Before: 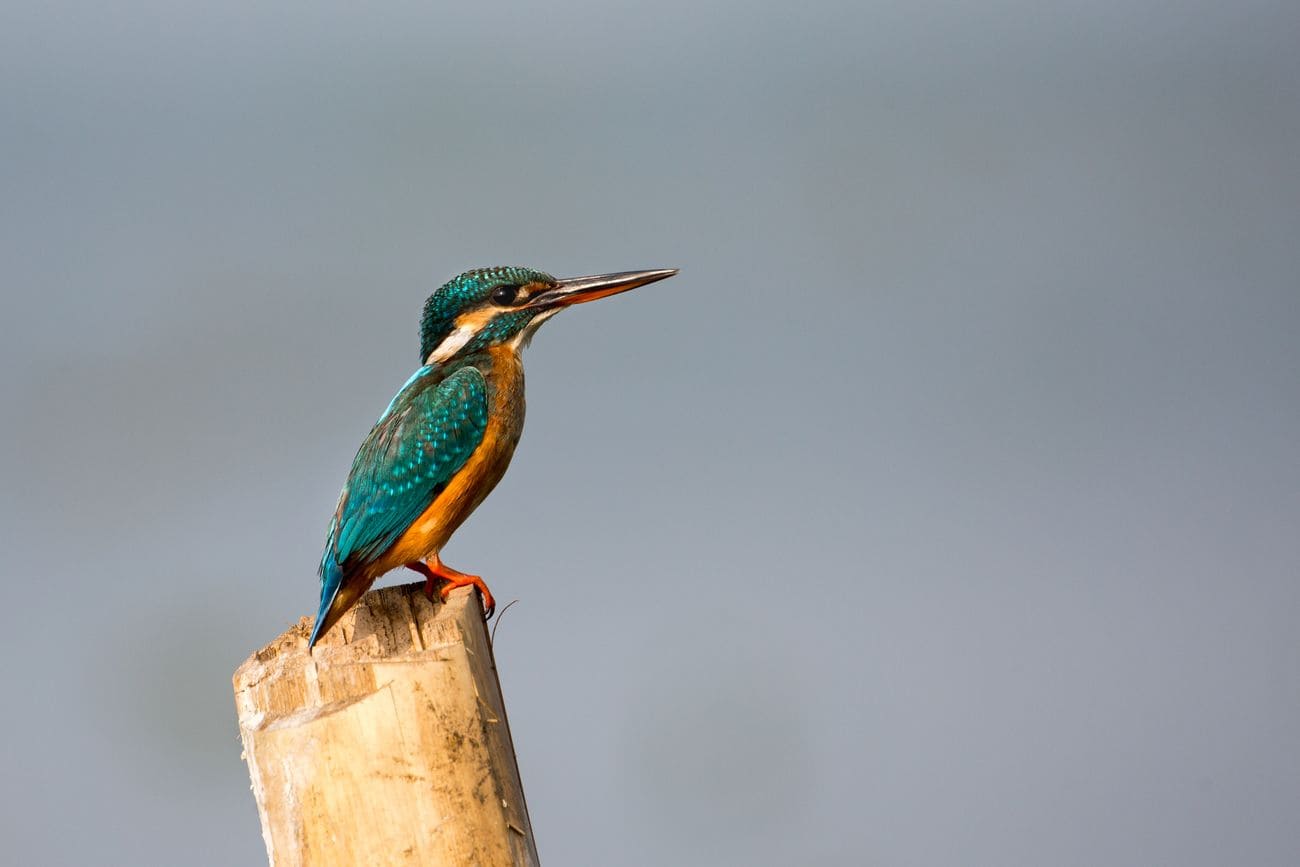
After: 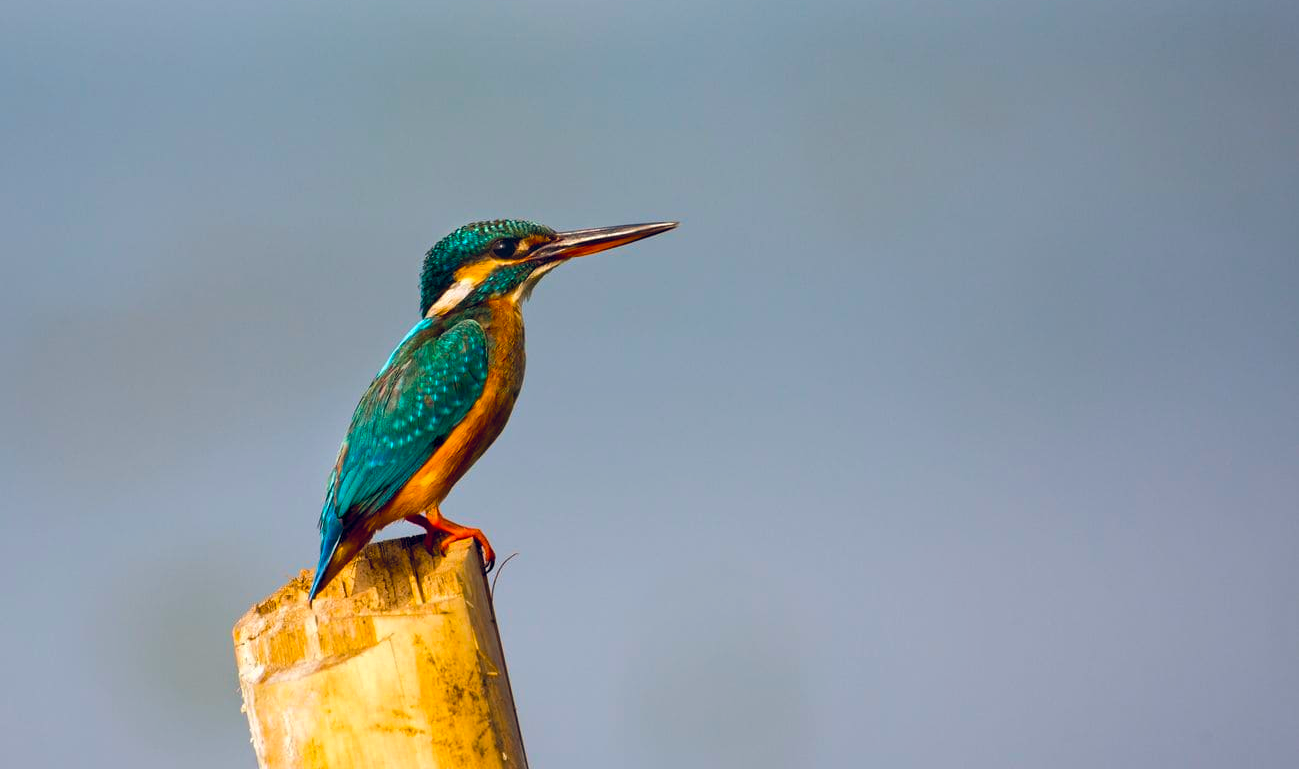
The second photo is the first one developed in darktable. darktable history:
tone equalizer: edges refinement/feathering 500, mask exposure compensation -1.57 EV, preserve details no
color balance rgb: global offset › chroma 0.141%, global offset › hue 253.65°, linear chroma grading › global chroma 25.31%, perceptual saturation grading › global saturation 17.06%, global vibrance 34.386%
crop and rotate: top 5.484%, bottom 5.738%
